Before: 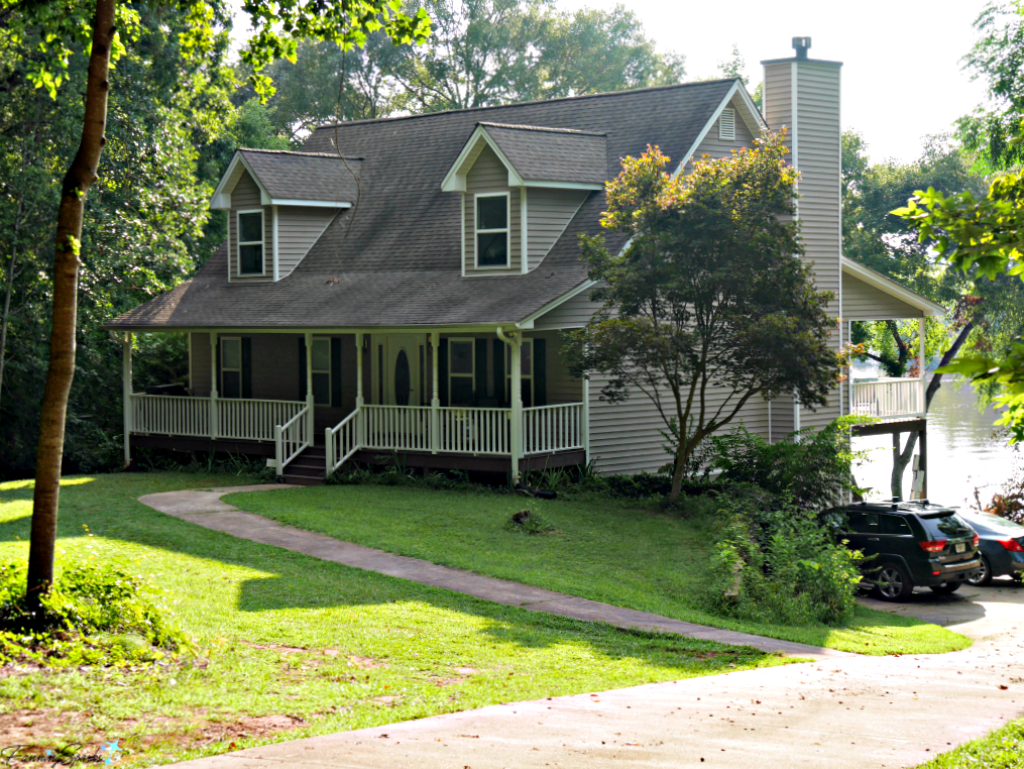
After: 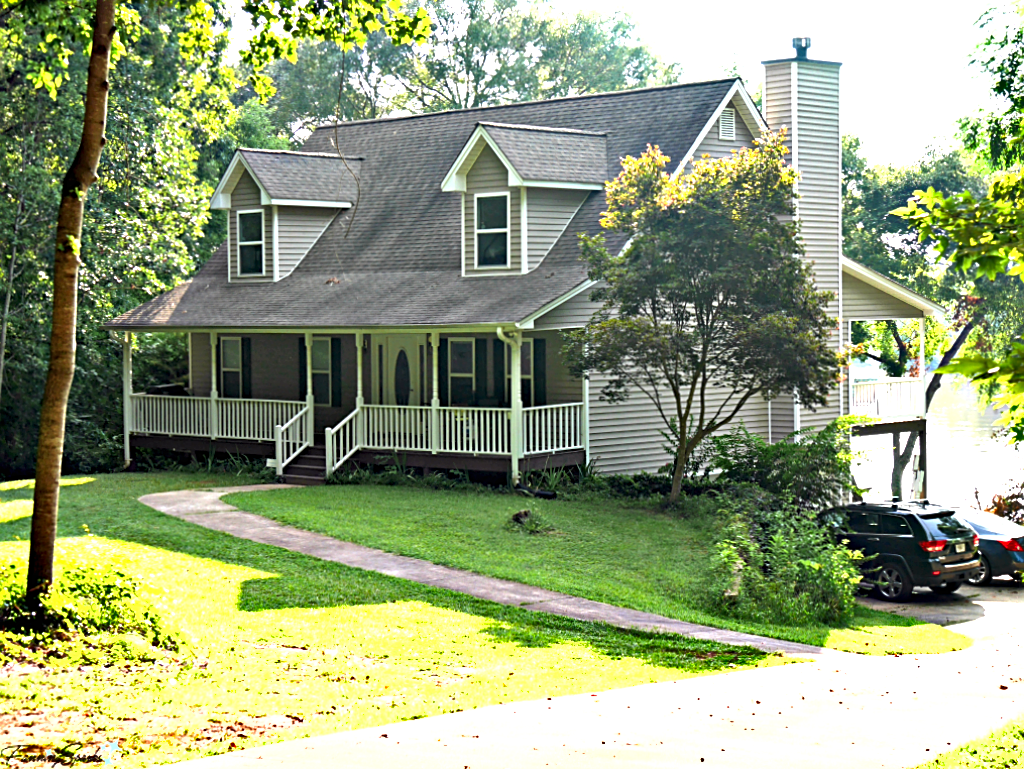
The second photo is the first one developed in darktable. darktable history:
exposure: black level correction 0, exposure 1.2 EV, compensate highlight preservation false
sharpen: on, module defaults
shadows and highlights: shadows 47.29, highlights -40.74, soften with gaussian
